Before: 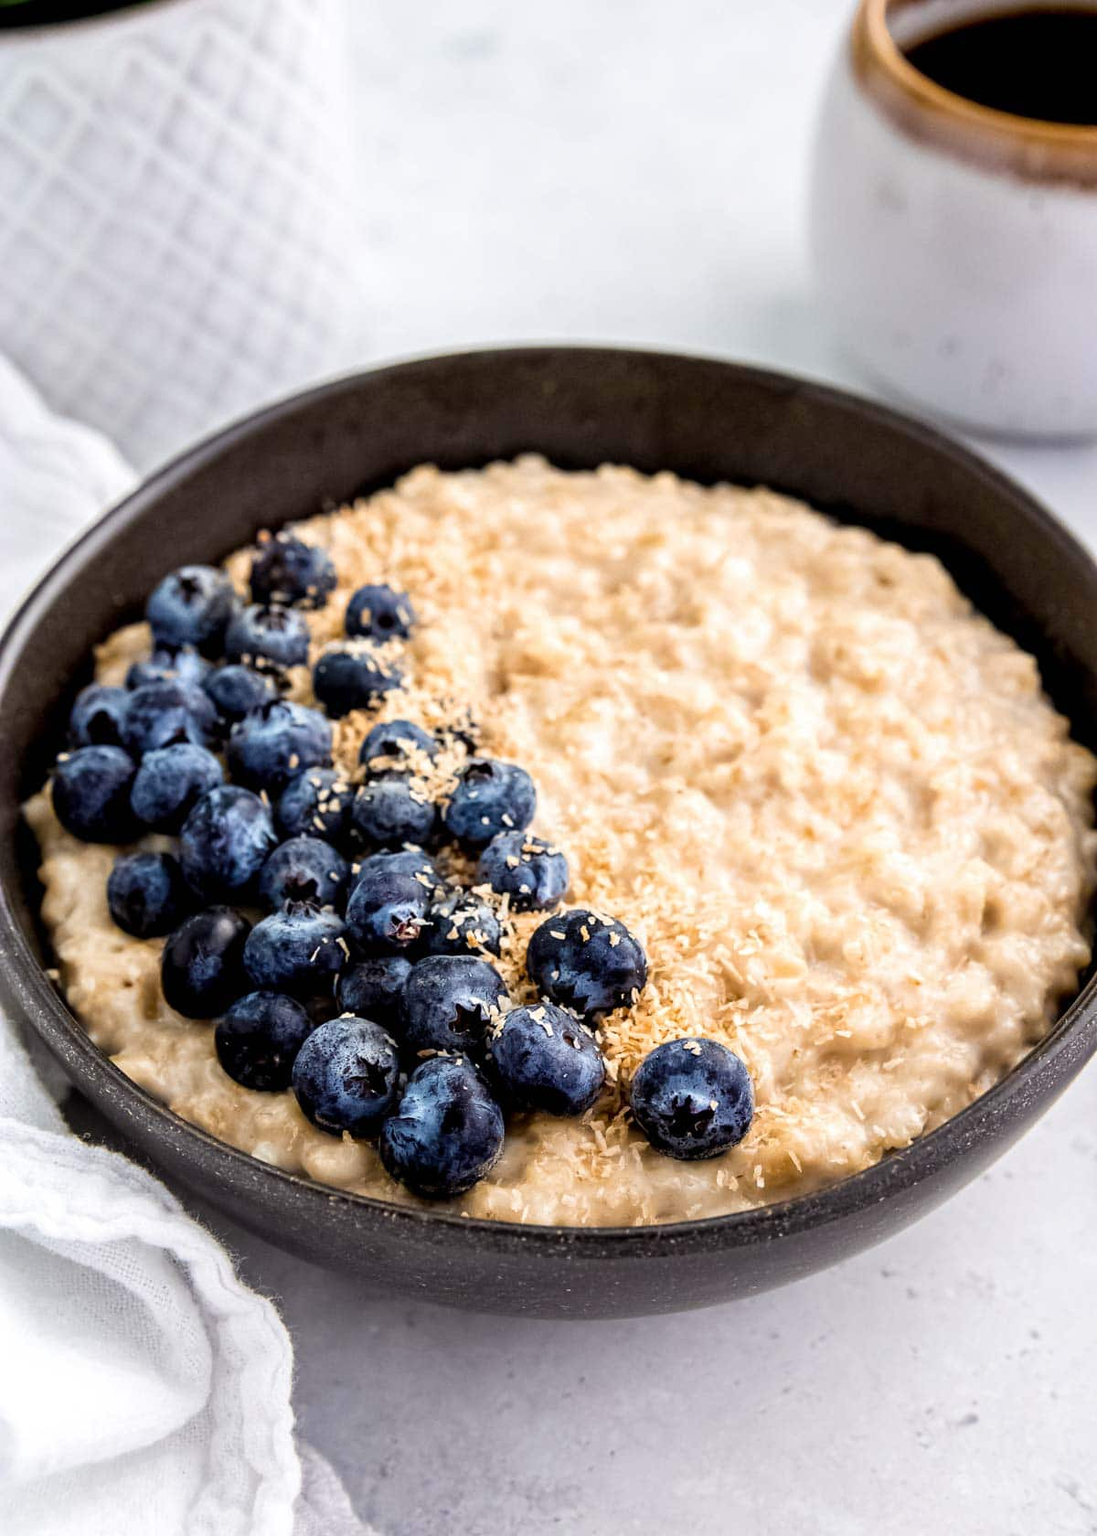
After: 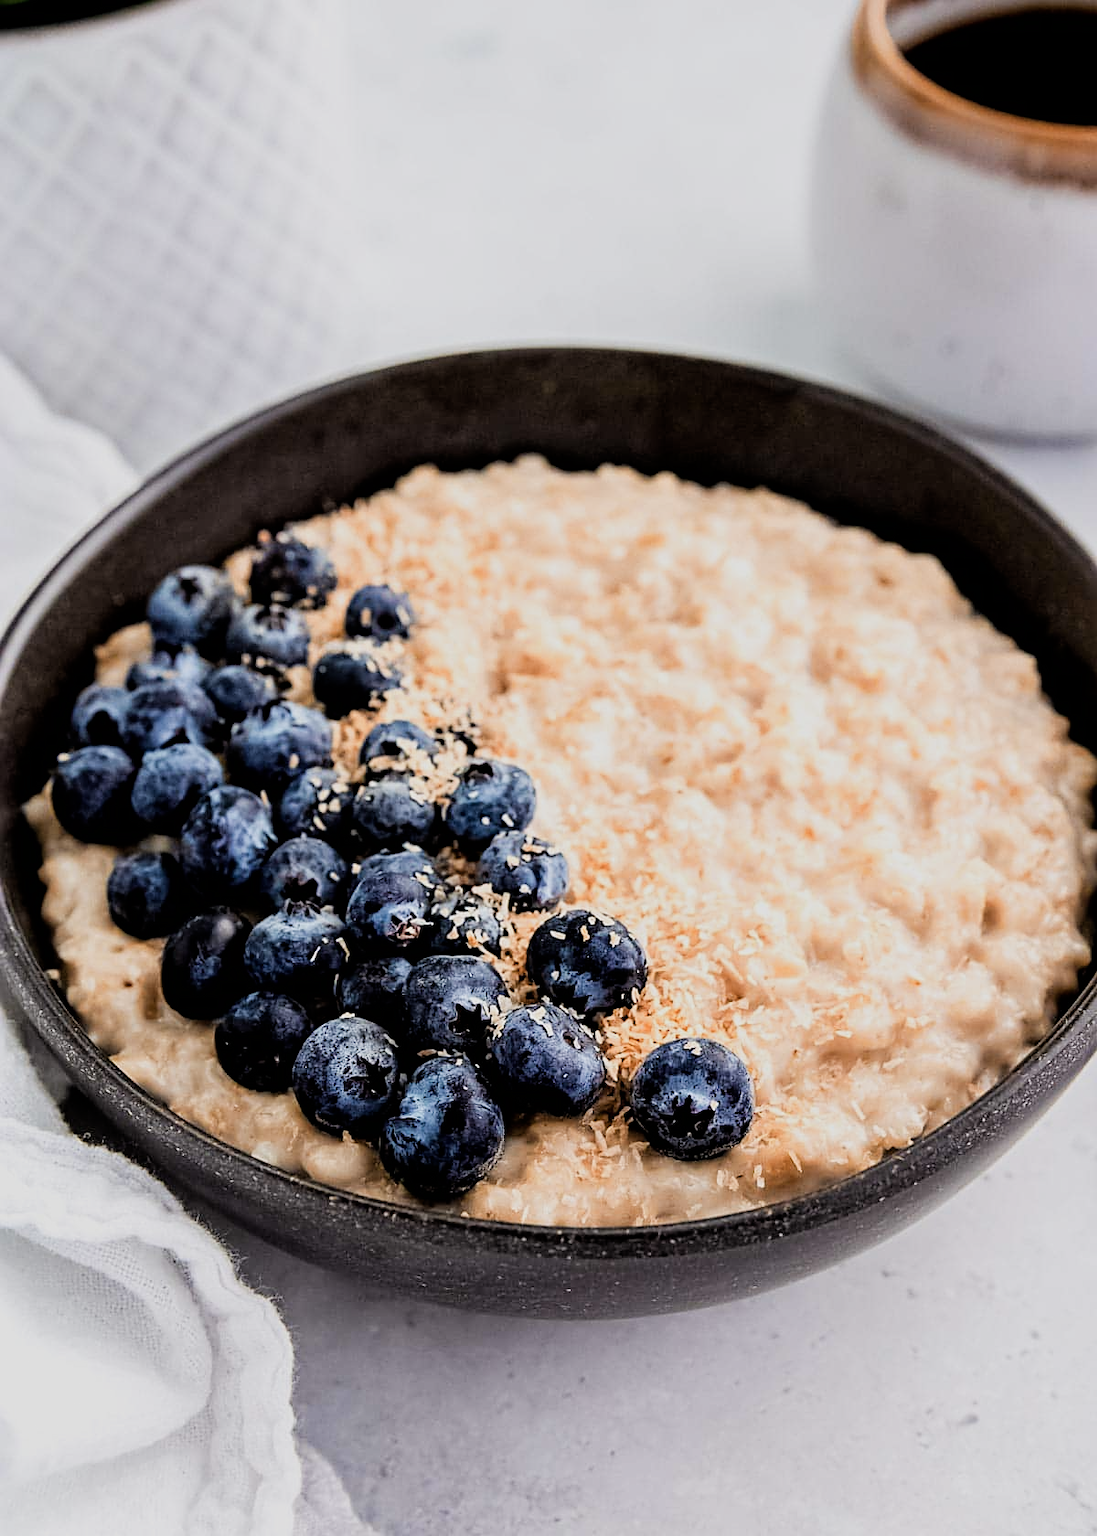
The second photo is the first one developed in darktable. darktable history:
filmic rgb: black relative exposure -7.65 EV, hardness 4.02, contrast 1.1, highlights saturation mix -30%
tone equalizer: on, module defaults
color zones: curves: ch1 [(0, 0.455) (0.063, 0.455) (0.286, 0.495) (0.429, 0.5) (0.571, 0.5) (0.714, 0.5) (0.857, 0.5) (1, 0.455)]; ch2 [(0, 0.532) (0.063, 0.521) (0.233, 0.447) (0.429, 0.489) (0.571, 0.5) (0.714, 0.5) (0.857, 0.5) (1, 0.532)]
sharpen: on, module defaults
